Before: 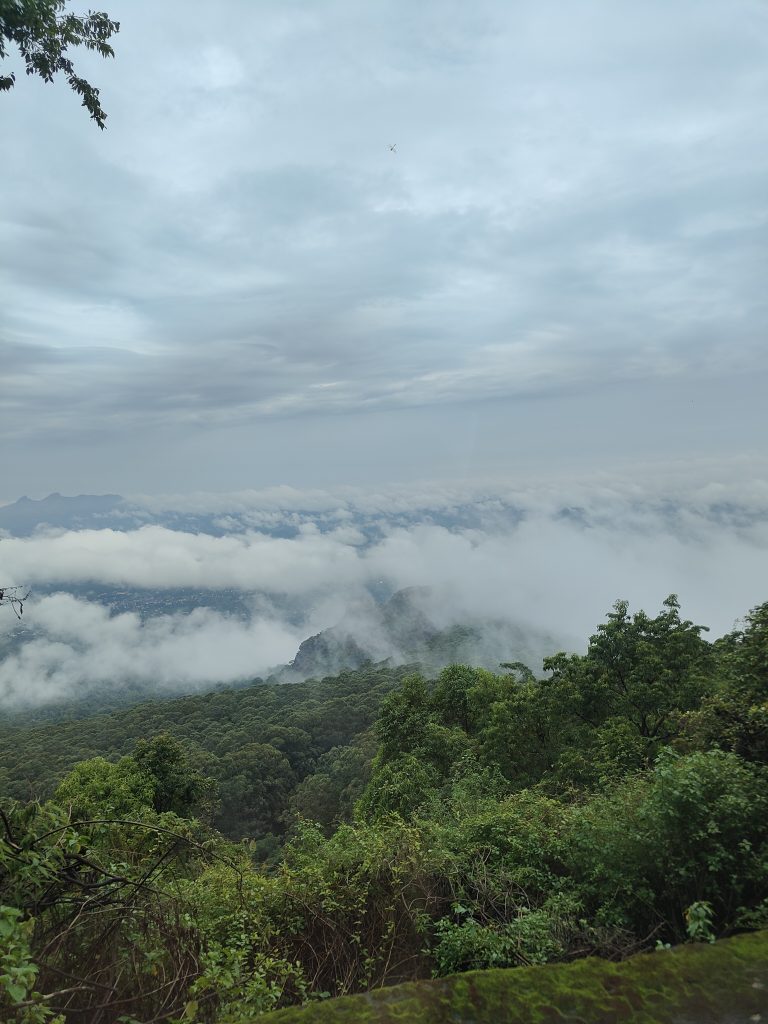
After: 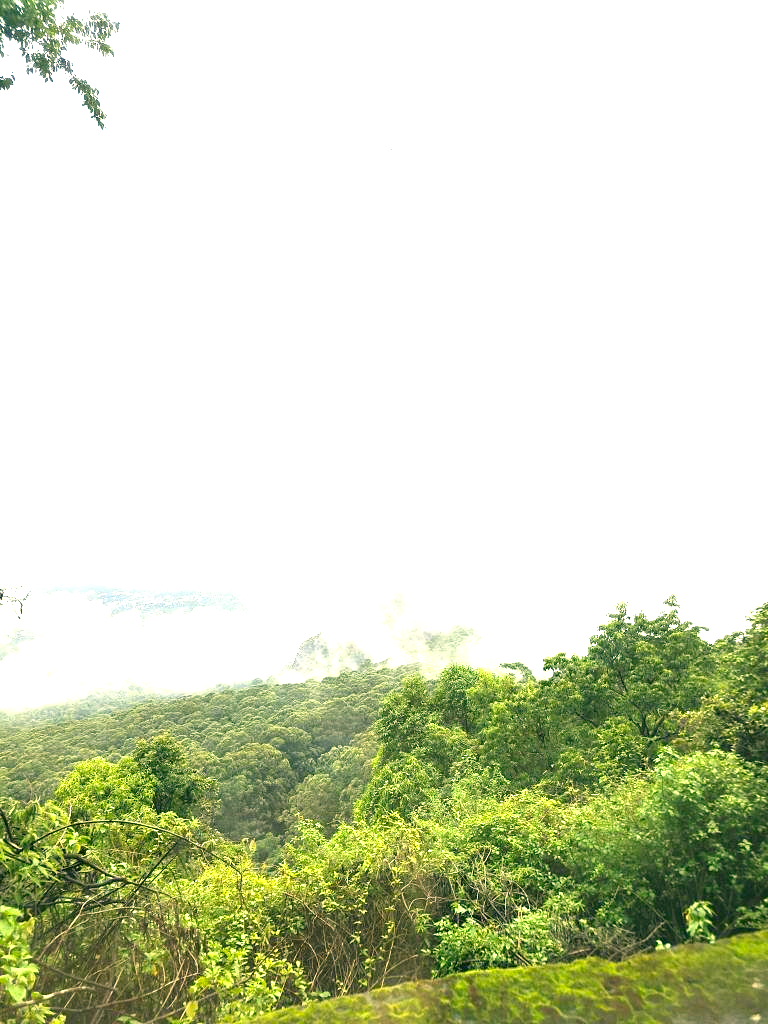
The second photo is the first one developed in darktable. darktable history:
color correction: highlights a* 4.81, highlights b* 23.6, shadows a* -15.52, shadows b* 3.88
exposure: black level correction 0.001, exposure 2.639 EV, compensate exposure bias true, compensate highlight preservation false
